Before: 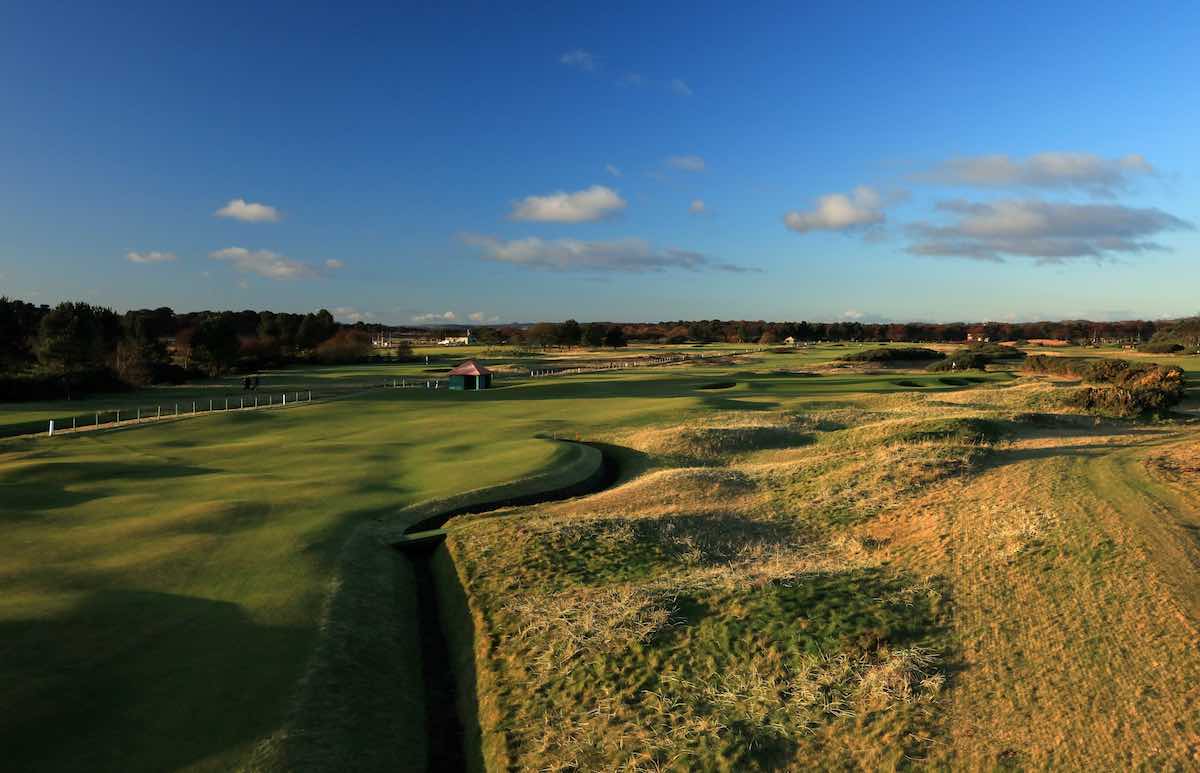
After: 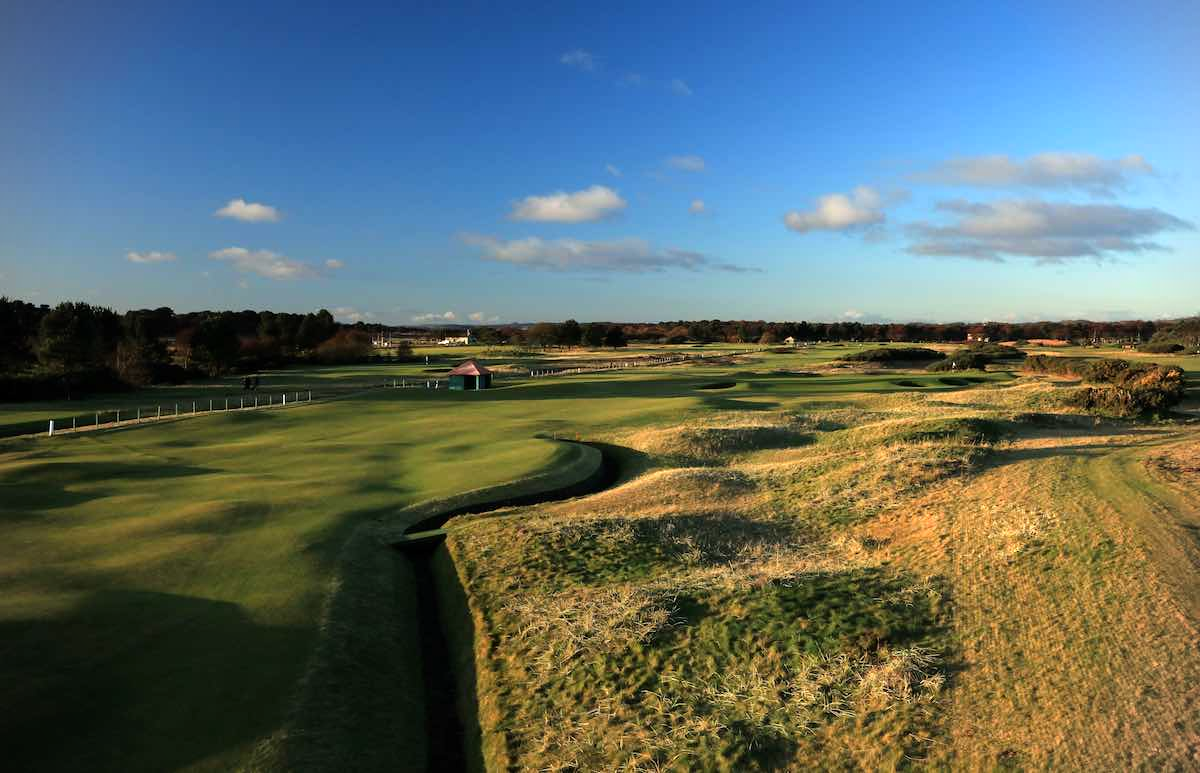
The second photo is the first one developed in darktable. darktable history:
tone equalizer: -8 EV -0.401 EV, -7 EV -0.382 EV, -6 EV -0.357 EV, -5 EV -0.244 EV, -3 EV 0.214 EV, -2 EV 0.325 EV, -1 EV 0.373 EV, +0 EV 0.43 EV, mask exposure compensation -0.487 EV
vignetting: fall-off start 91.6%, center (0, 0.007)
